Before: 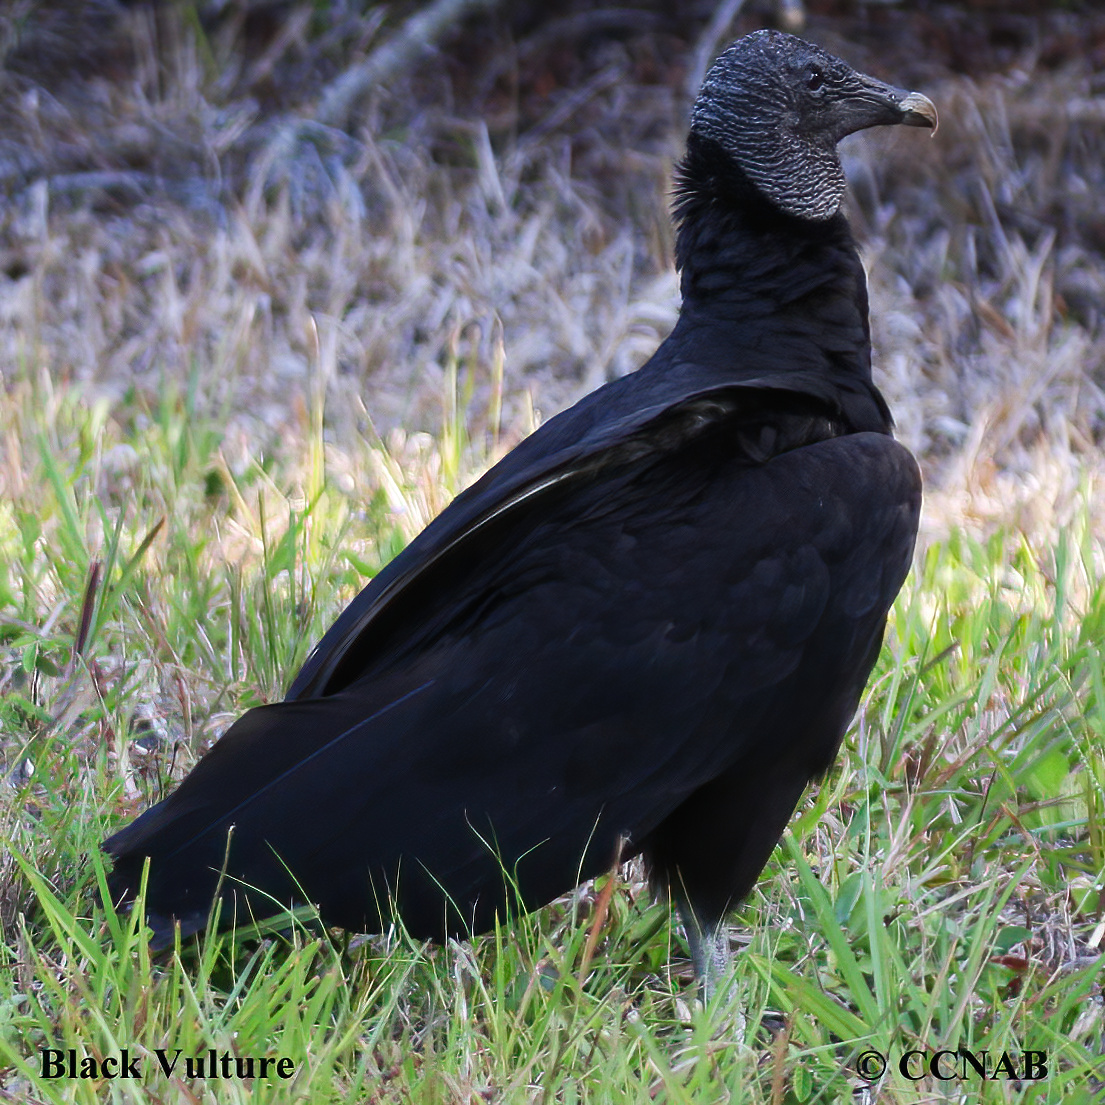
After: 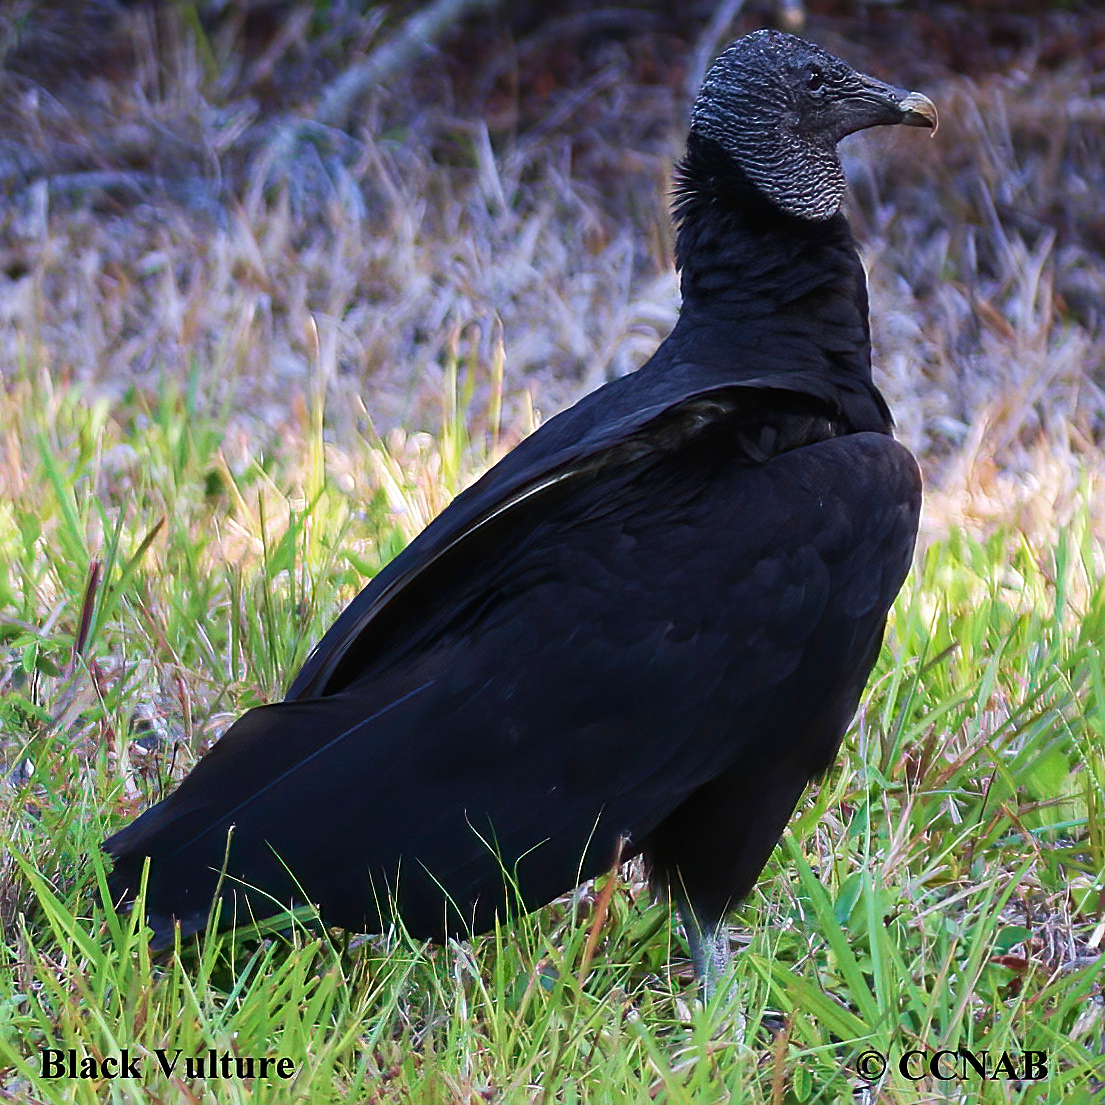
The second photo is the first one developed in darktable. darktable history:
sharpen: on, module defaults
velvia: strength 45%
